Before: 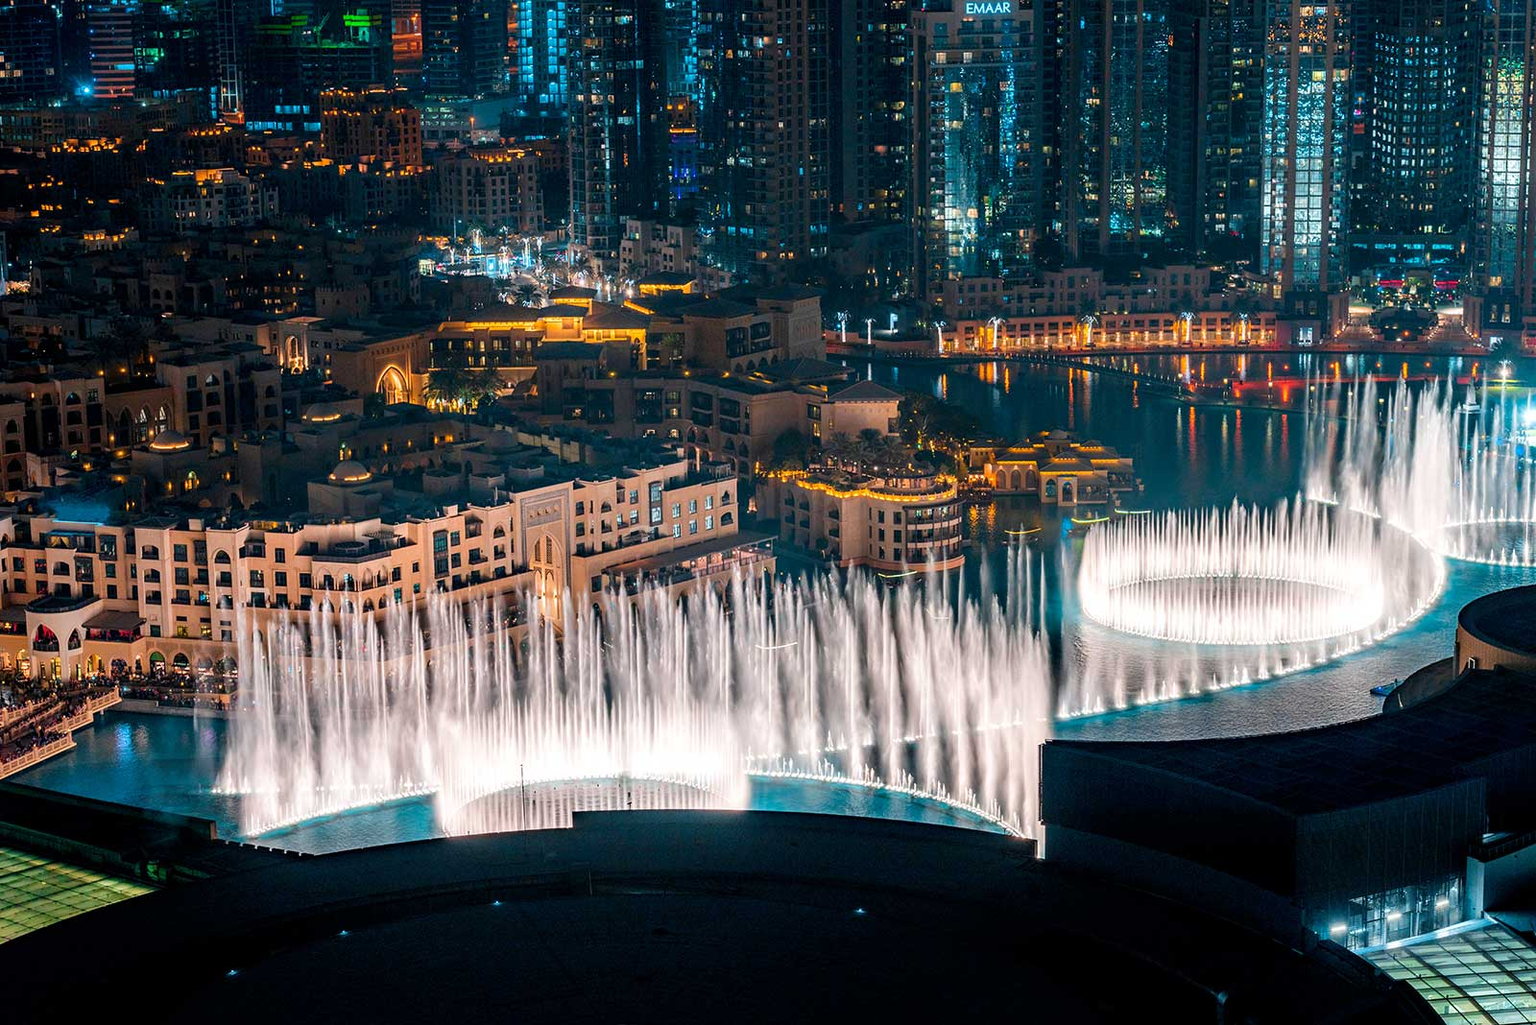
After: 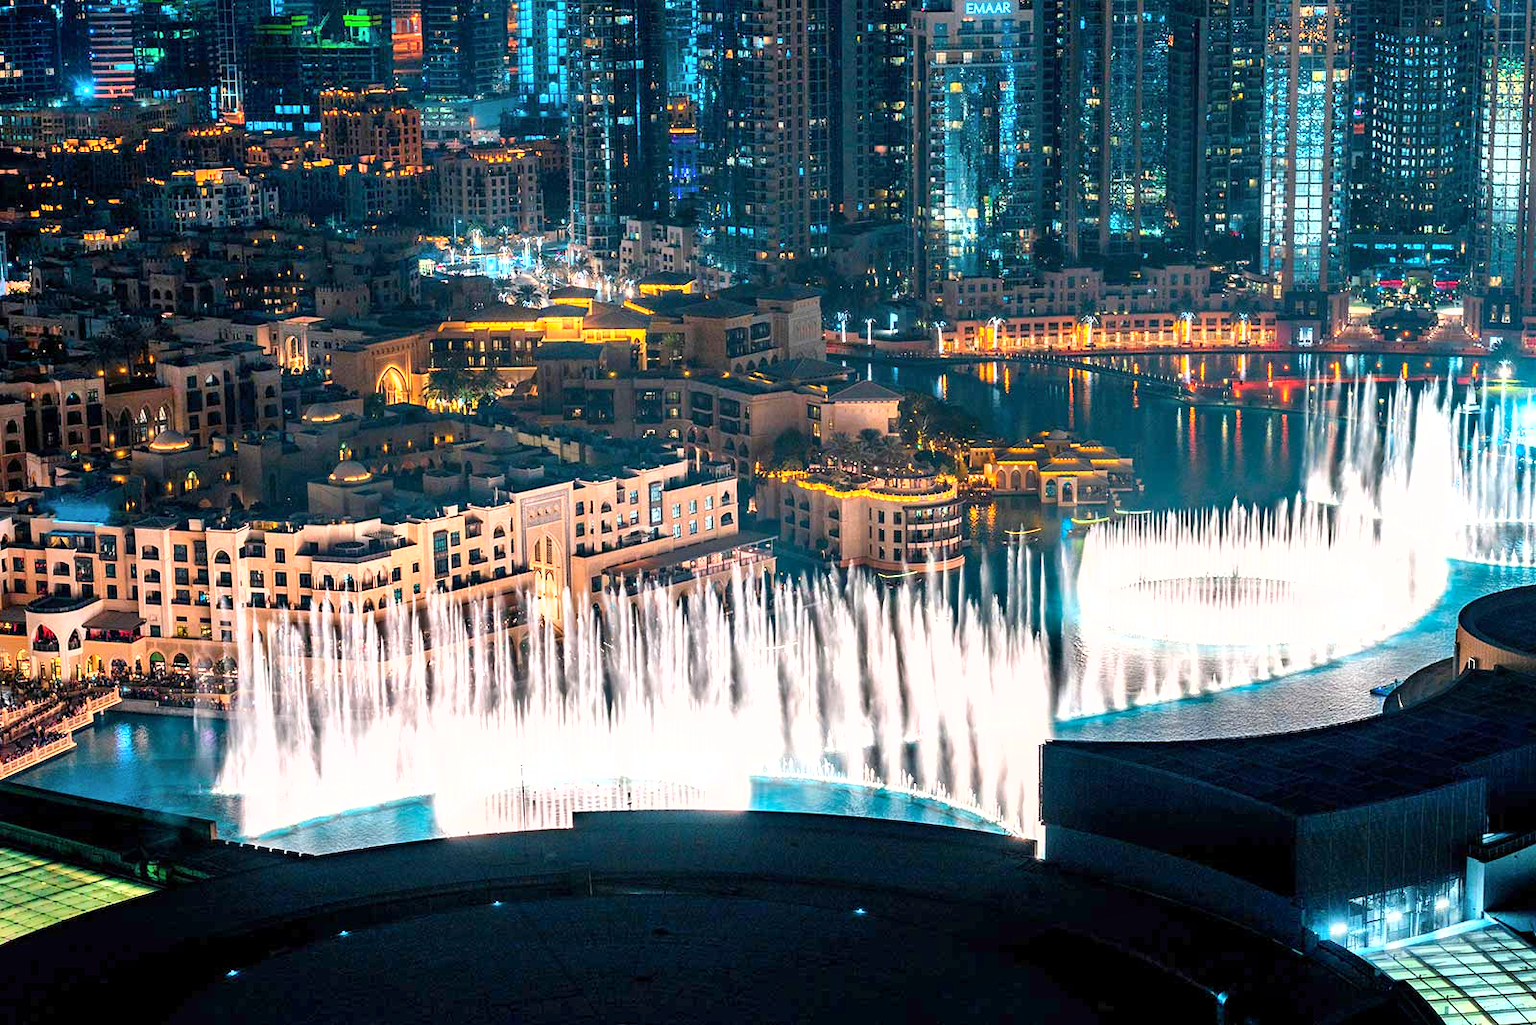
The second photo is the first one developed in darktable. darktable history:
shadows and highlights: low approximation 0.01, soften with gaussian
exposure: exposure 0.935 EV, compensate highlight preservation false
